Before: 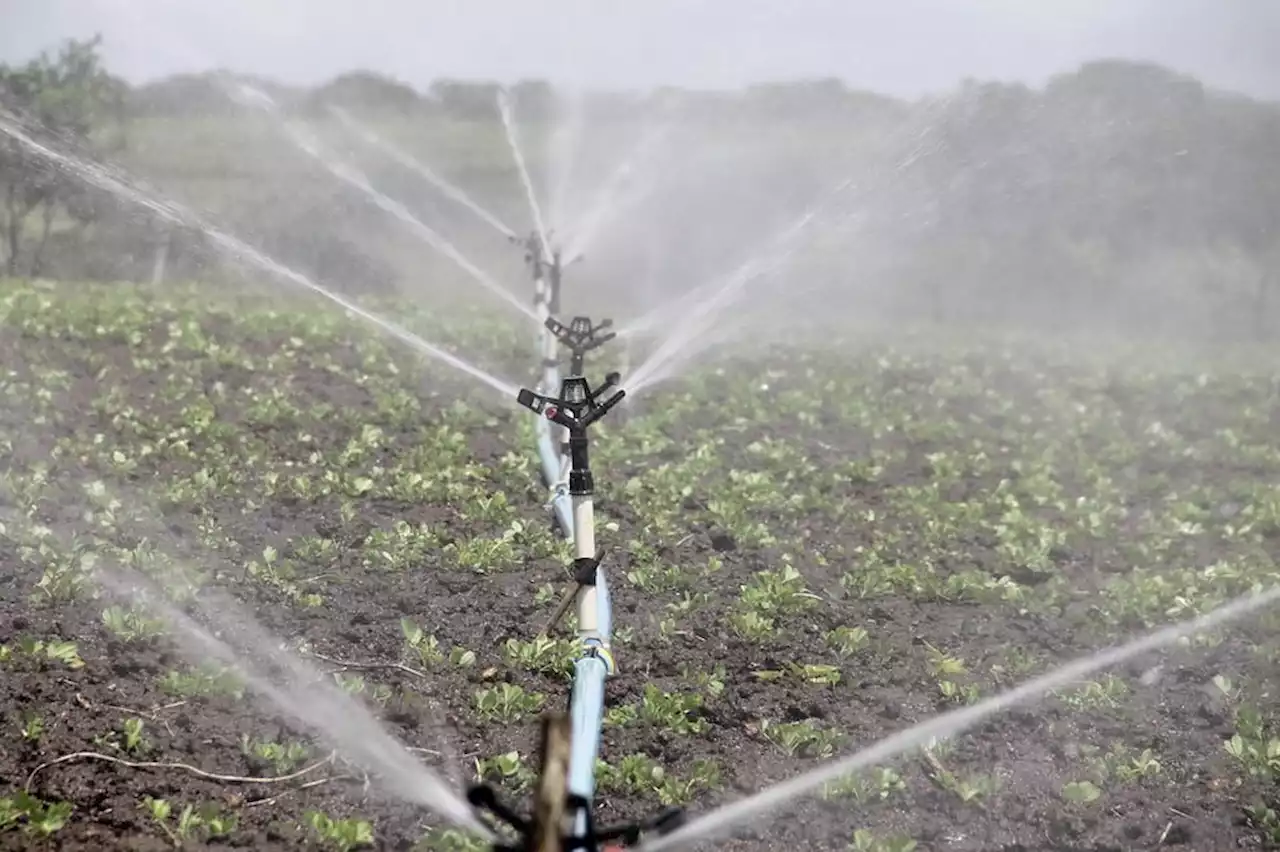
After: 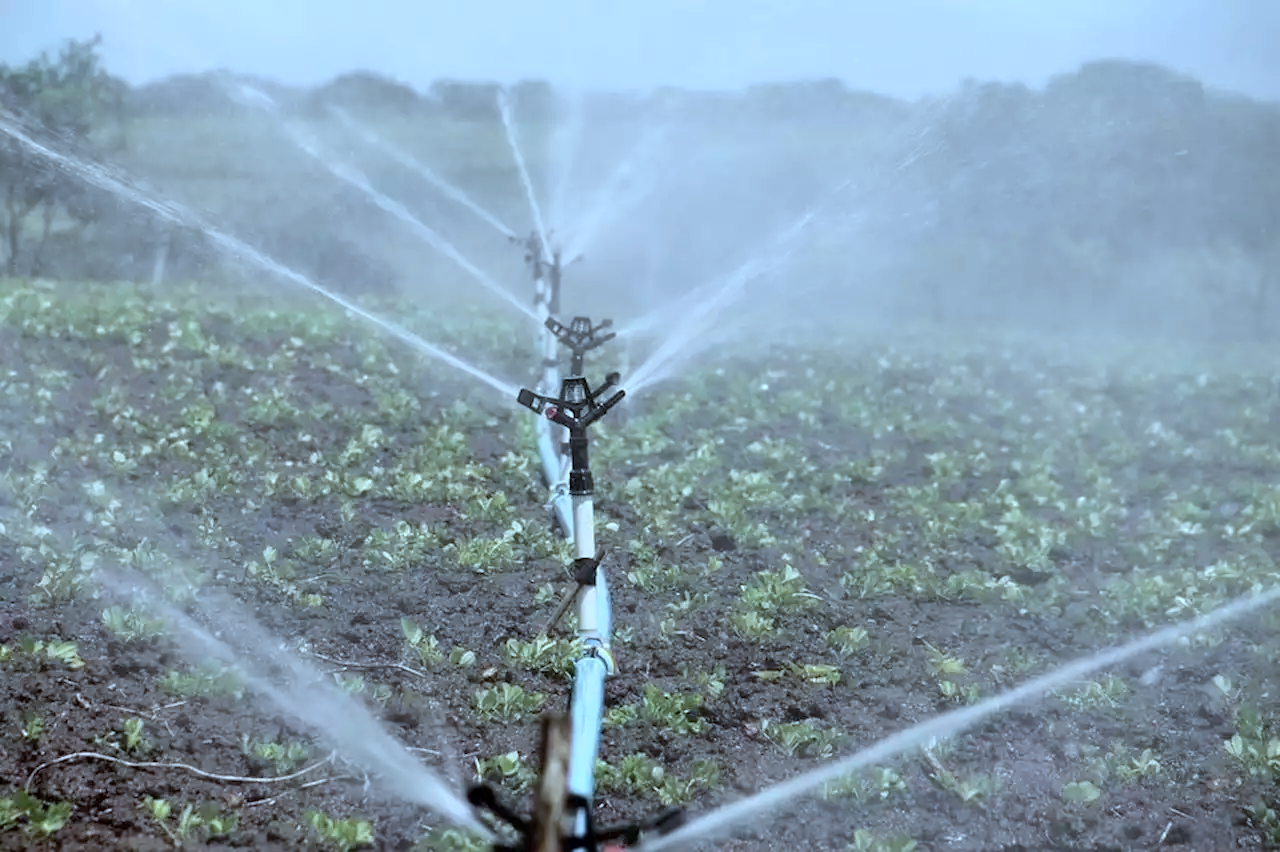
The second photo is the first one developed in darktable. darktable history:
white balance: red 1, blue 1
color correction: highlights a* -9.35, highlights b* -23.15
